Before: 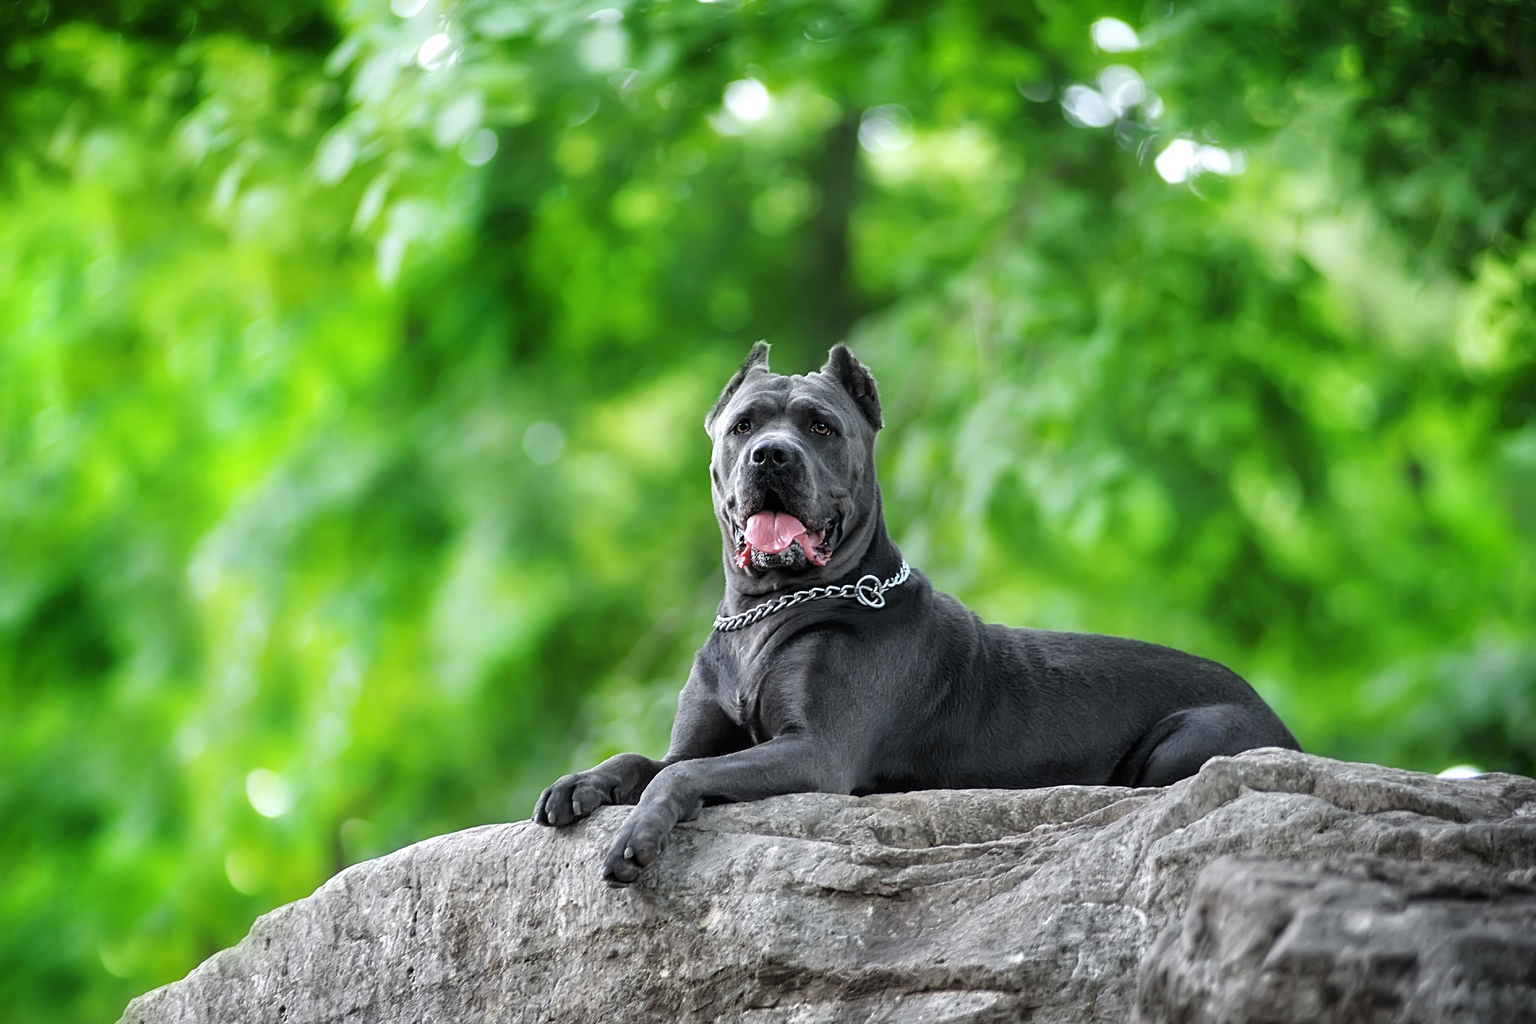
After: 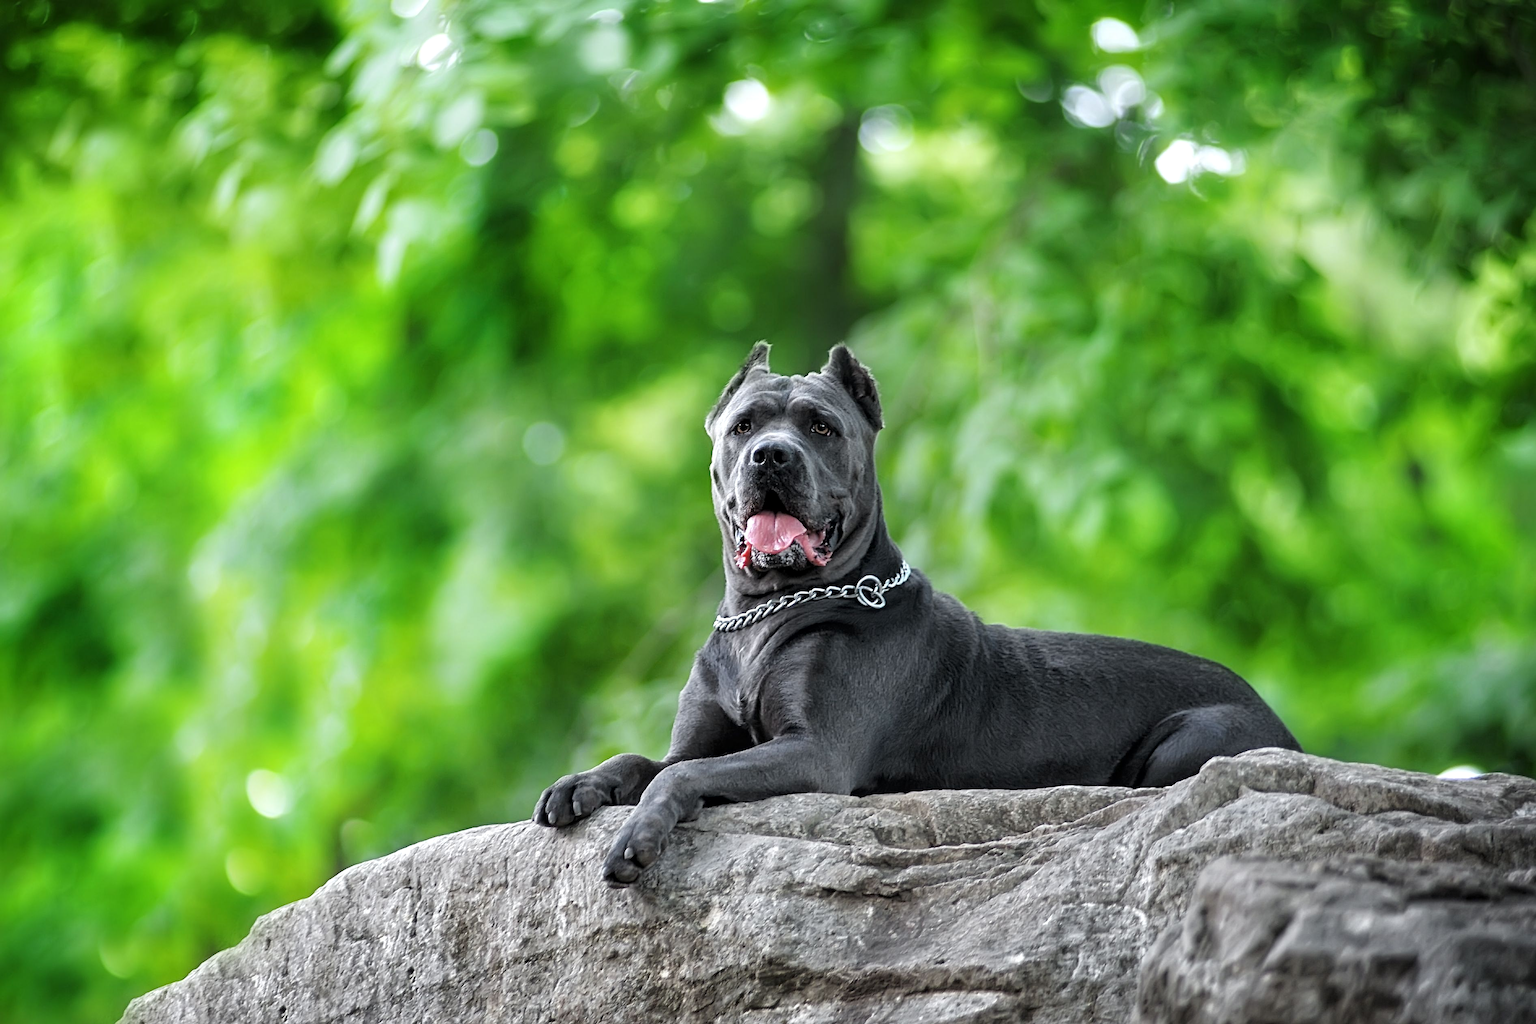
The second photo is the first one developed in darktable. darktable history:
local contrast: mode bilateral grid, contrast 29, coarseness 16, detail 116%, midtone range 0.2
